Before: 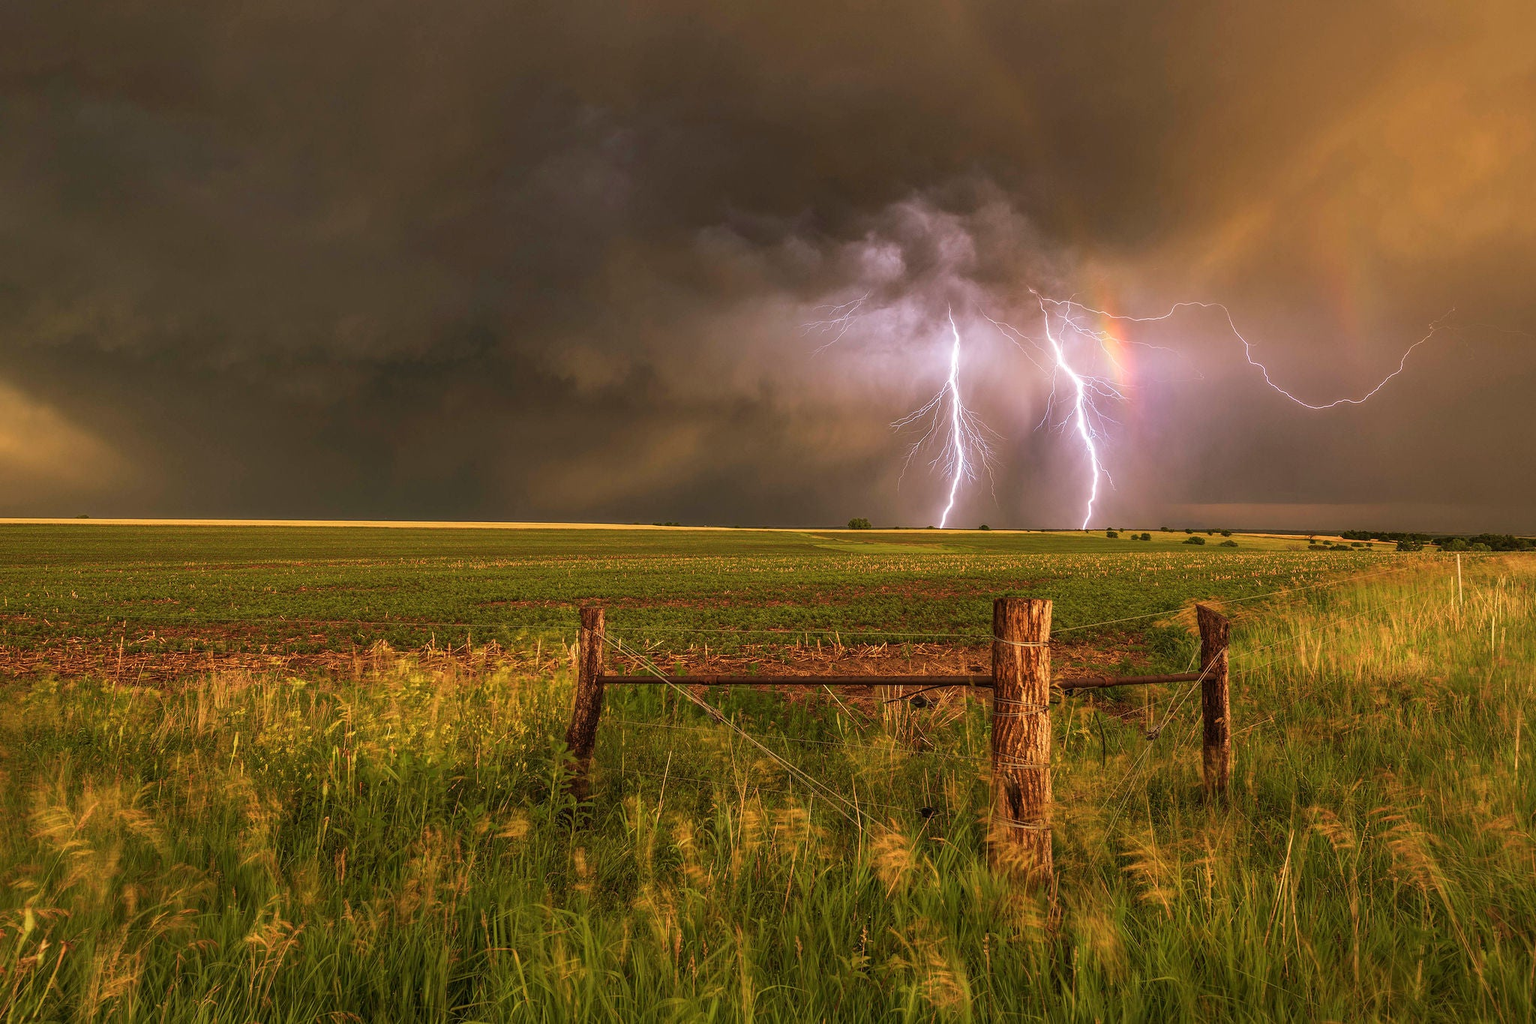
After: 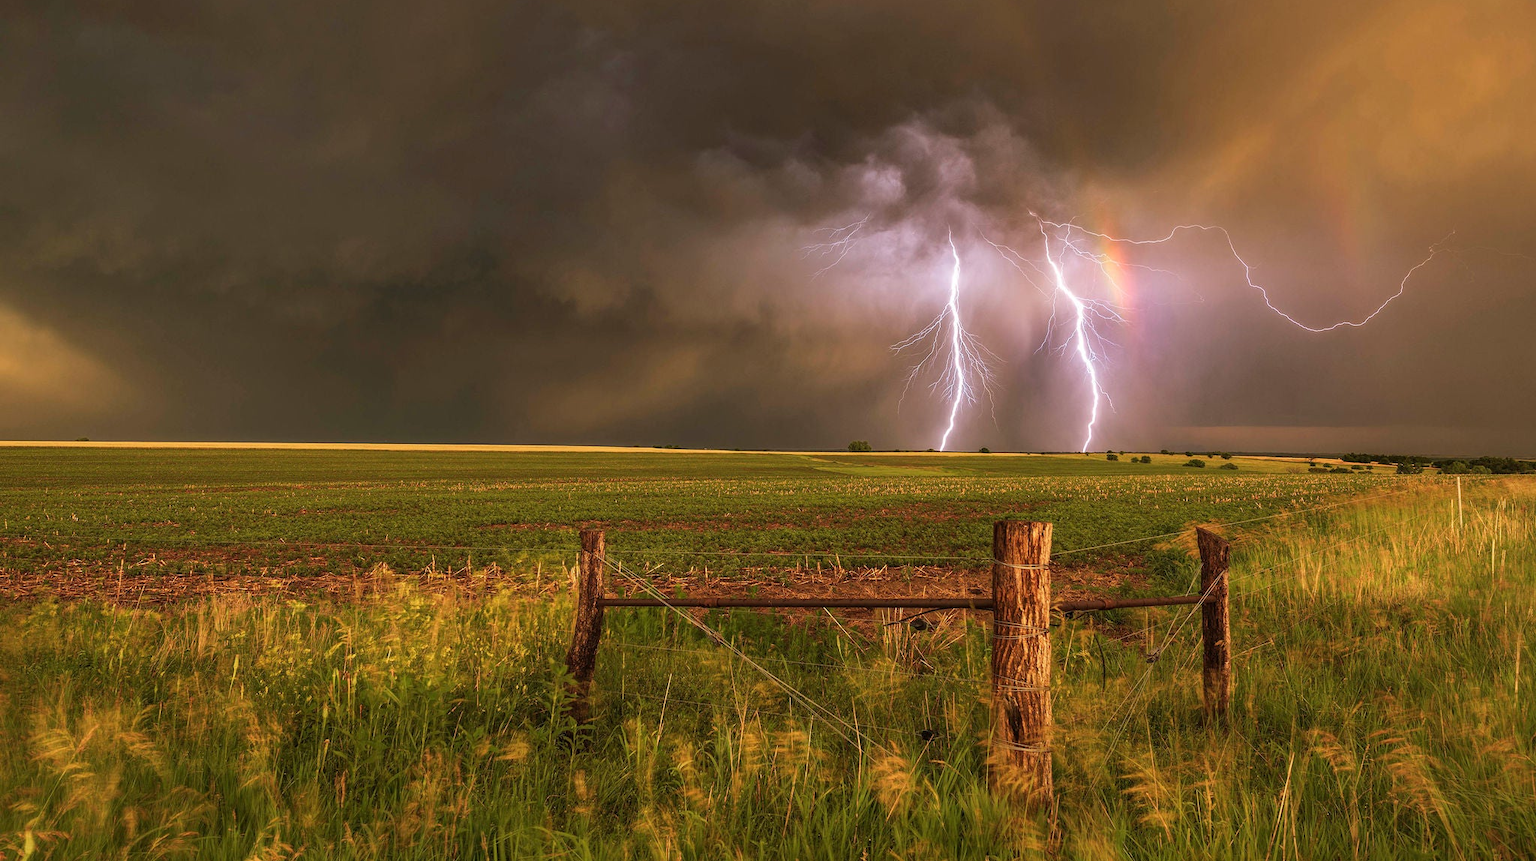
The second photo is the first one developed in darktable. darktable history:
crop: top 7.579%, bottom 8.295%
